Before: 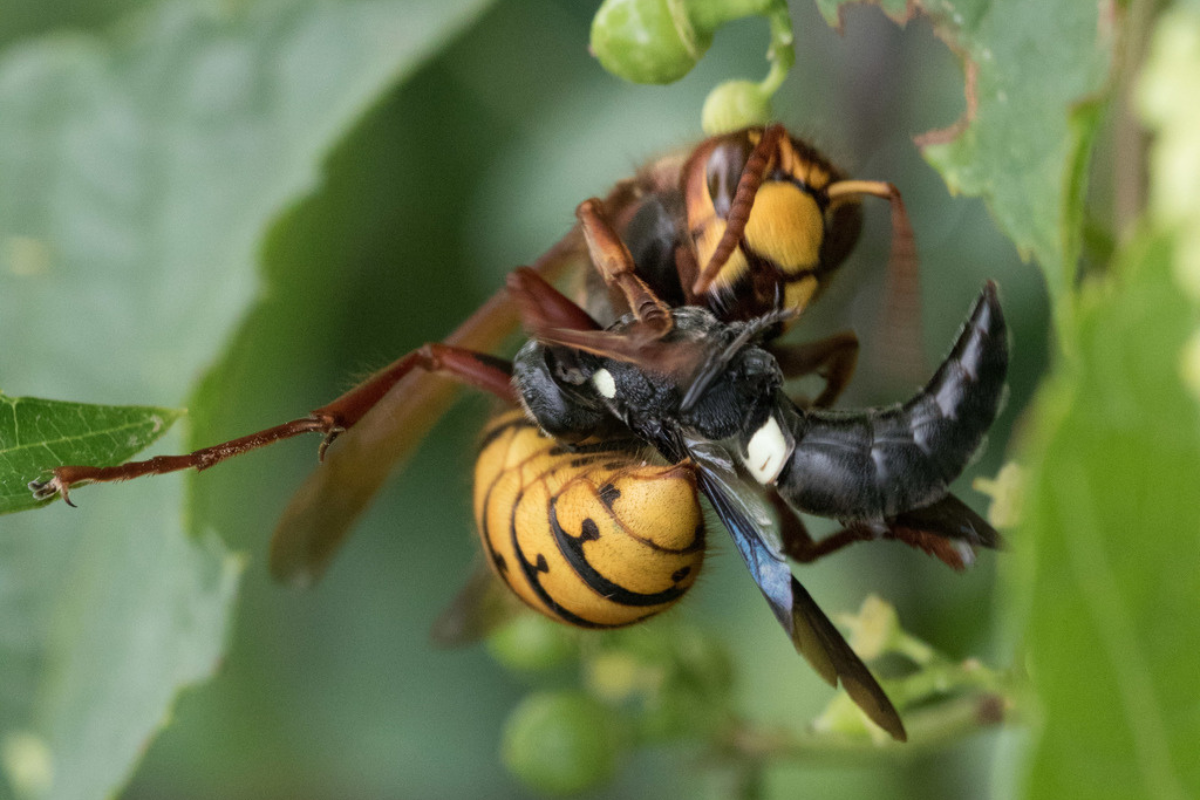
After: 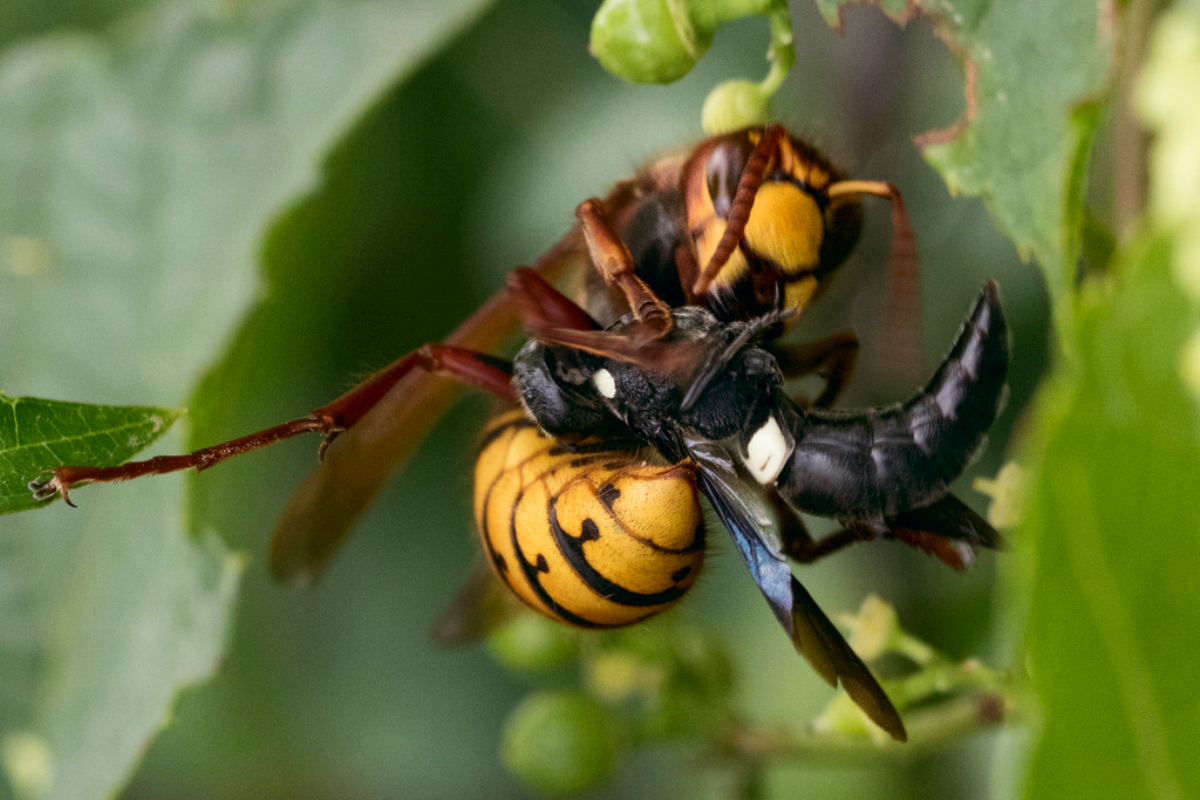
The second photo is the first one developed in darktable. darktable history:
rgb curve: mode RGB, independent channels
contrast brightness saturation: contrast 0.13, brightness -0.05, saturation 0.16
color balance: lift [0.998, 0.998, 1.001, 1.002], gamma [0.995, 1.025, 0.992, 0.975], gain [0.995, 1.02, 0.997, 0.98]
